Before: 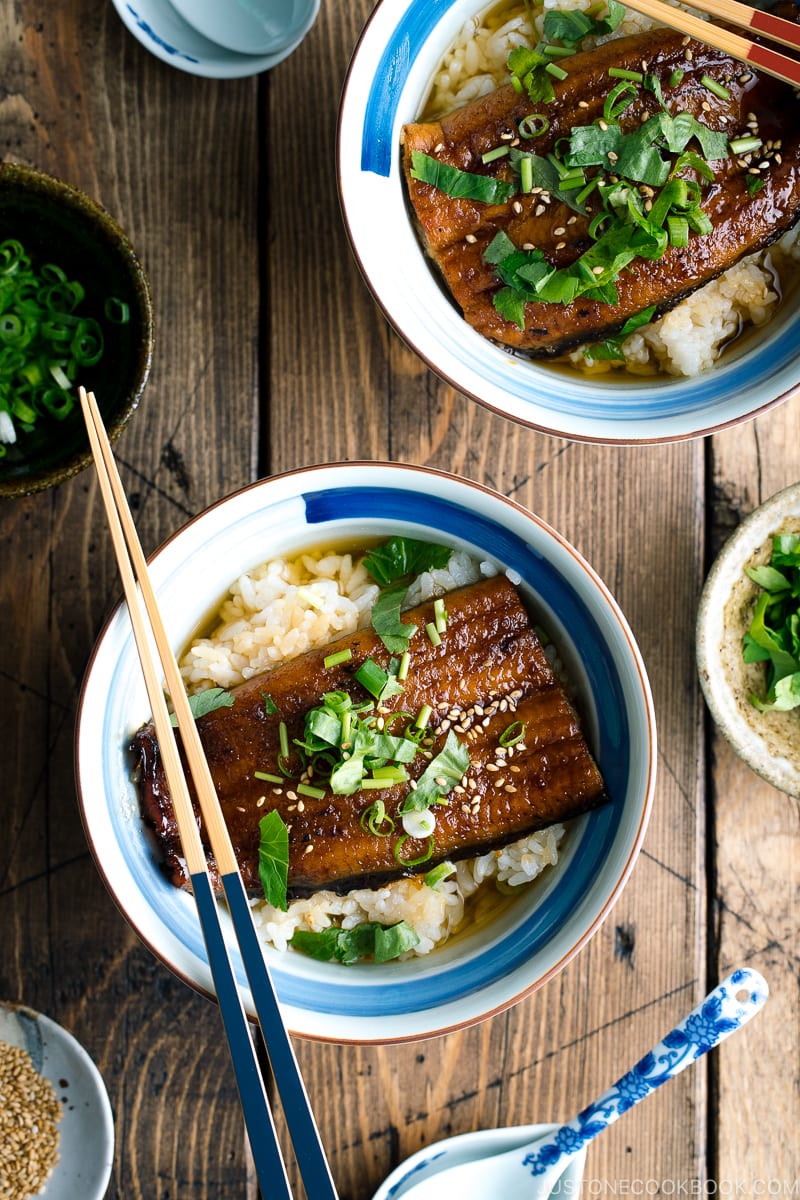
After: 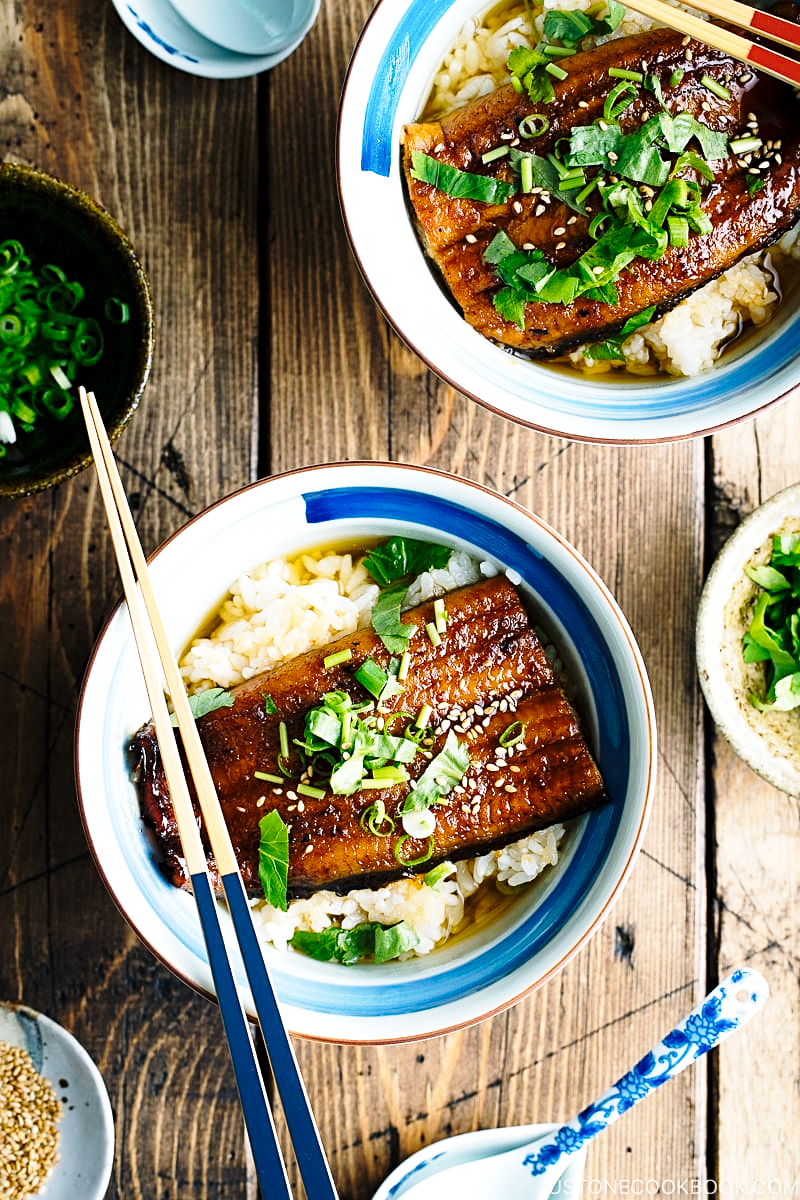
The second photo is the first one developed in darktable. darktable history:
sharpen: radius 2.476, amount 0.322
base curve: curves: ch0 [(0, 0) (0.028, 0.03) (0.121, 0.232) (0.46, 0.748) (0.859, 0.968) (1, 1)], preserve colors none
